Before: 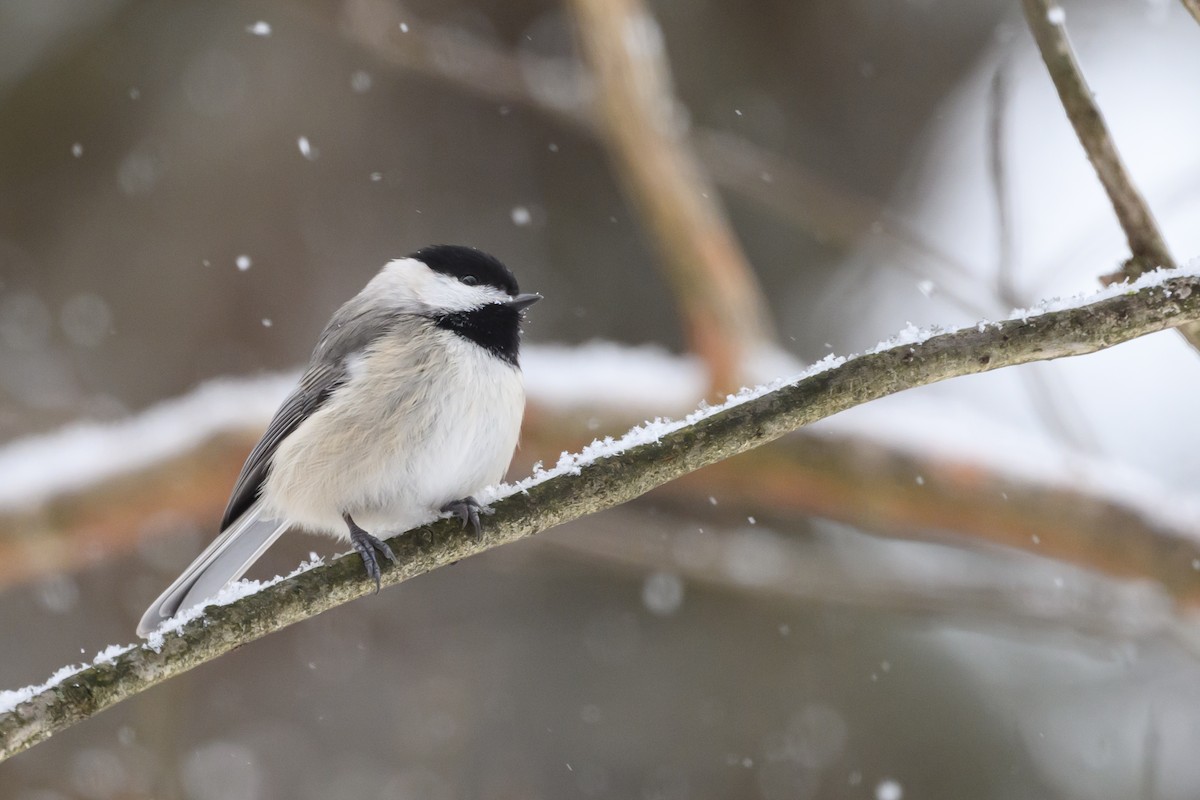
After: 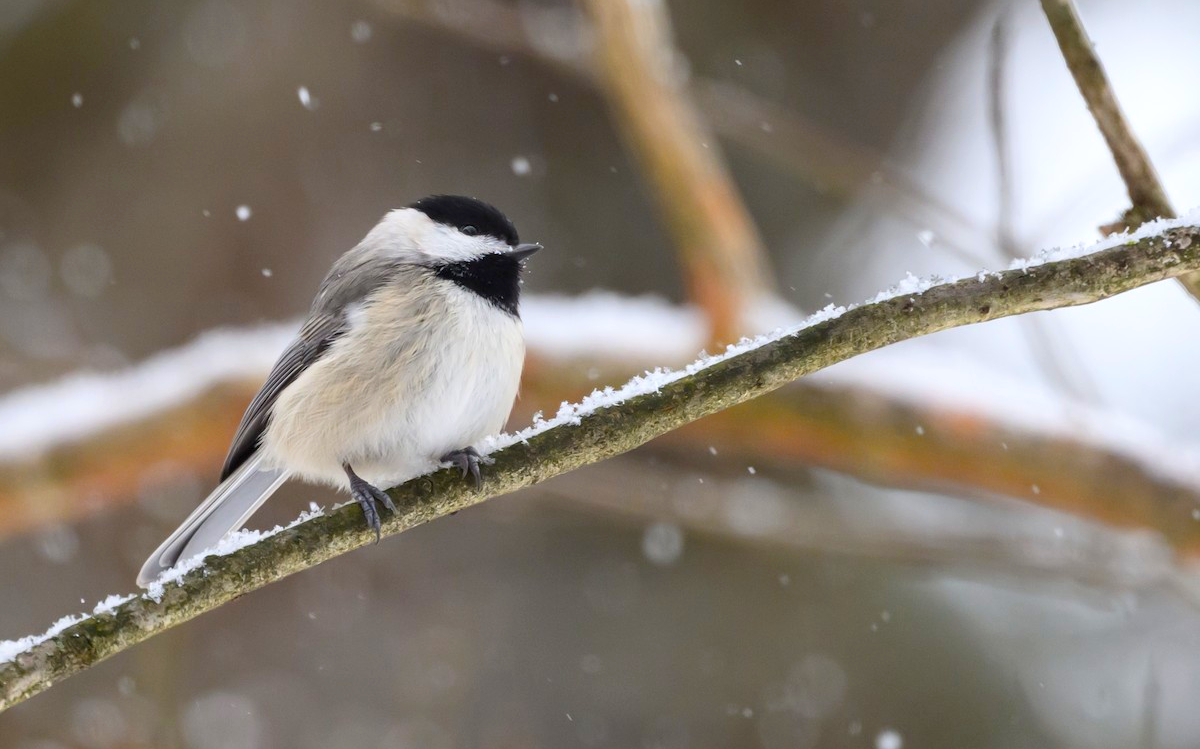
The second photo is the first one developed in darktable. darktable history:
color balance rgb: global offset › luminance -0.292%, global offset › hue 262.8°, linear chroma grading › global chroma 14.738%, perceptual saturation grading › global saturation 25.921%, contrast 4.142%
crop and rotate: top 6.274%
